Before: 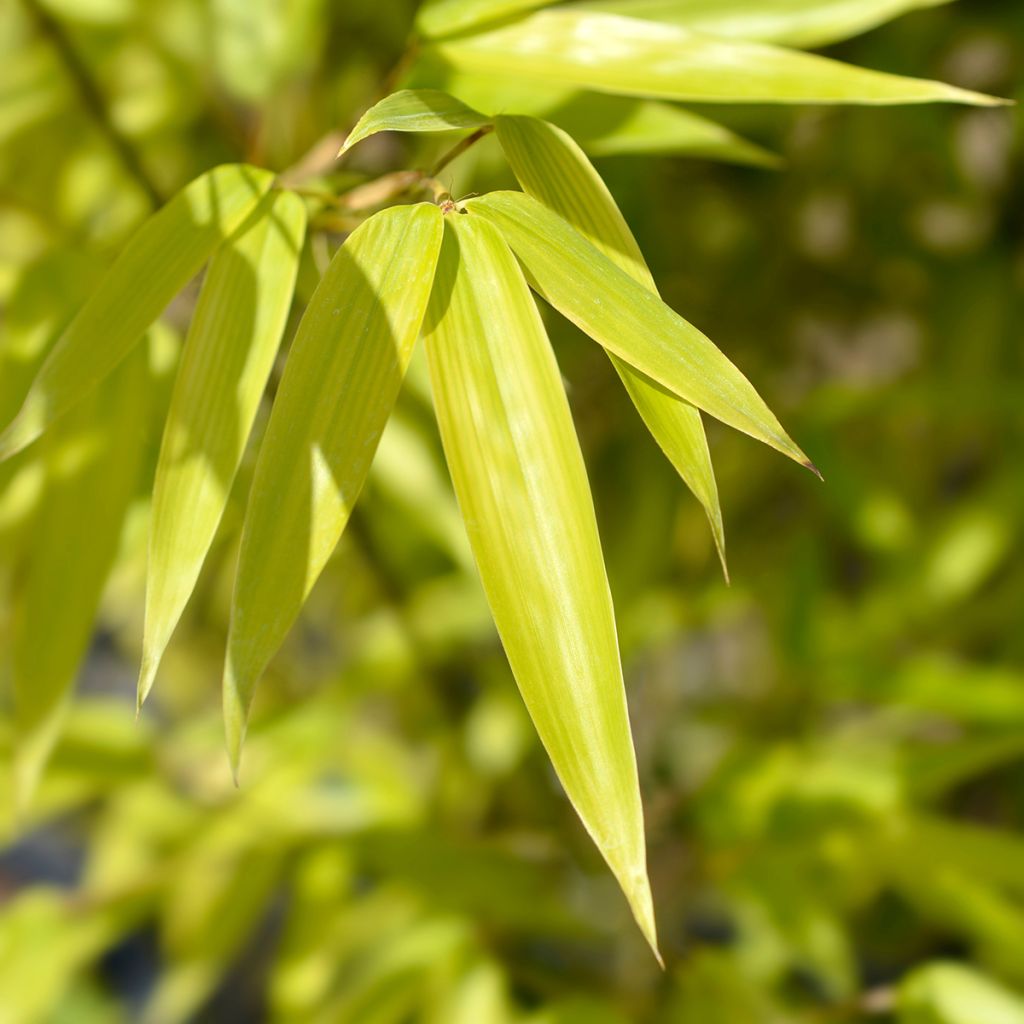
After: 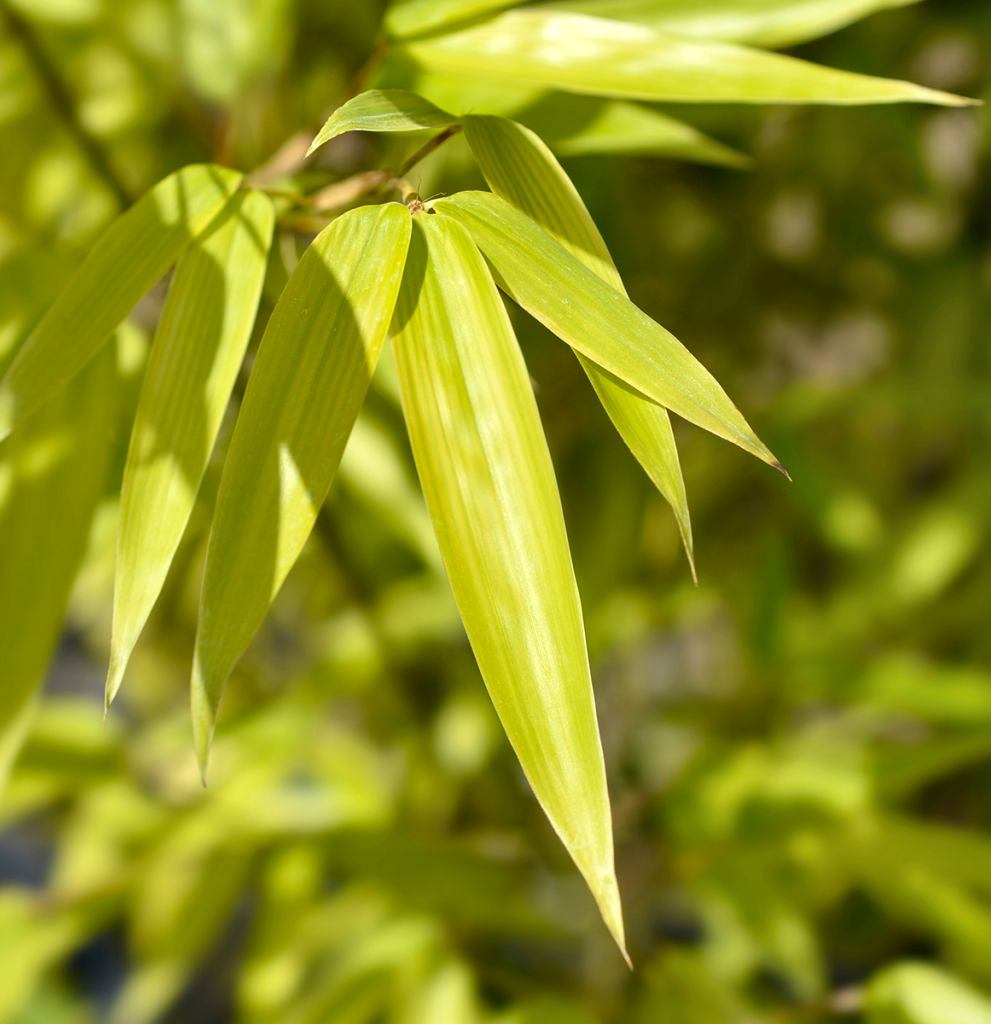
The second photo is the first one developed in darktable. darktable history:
shadows and highlights: soften with gaussian
crop and rotate: left 3.203%
local contrast: mode bilateral grid, contrast 21, coarseness 50, detail 120%, midtone range 0.2
